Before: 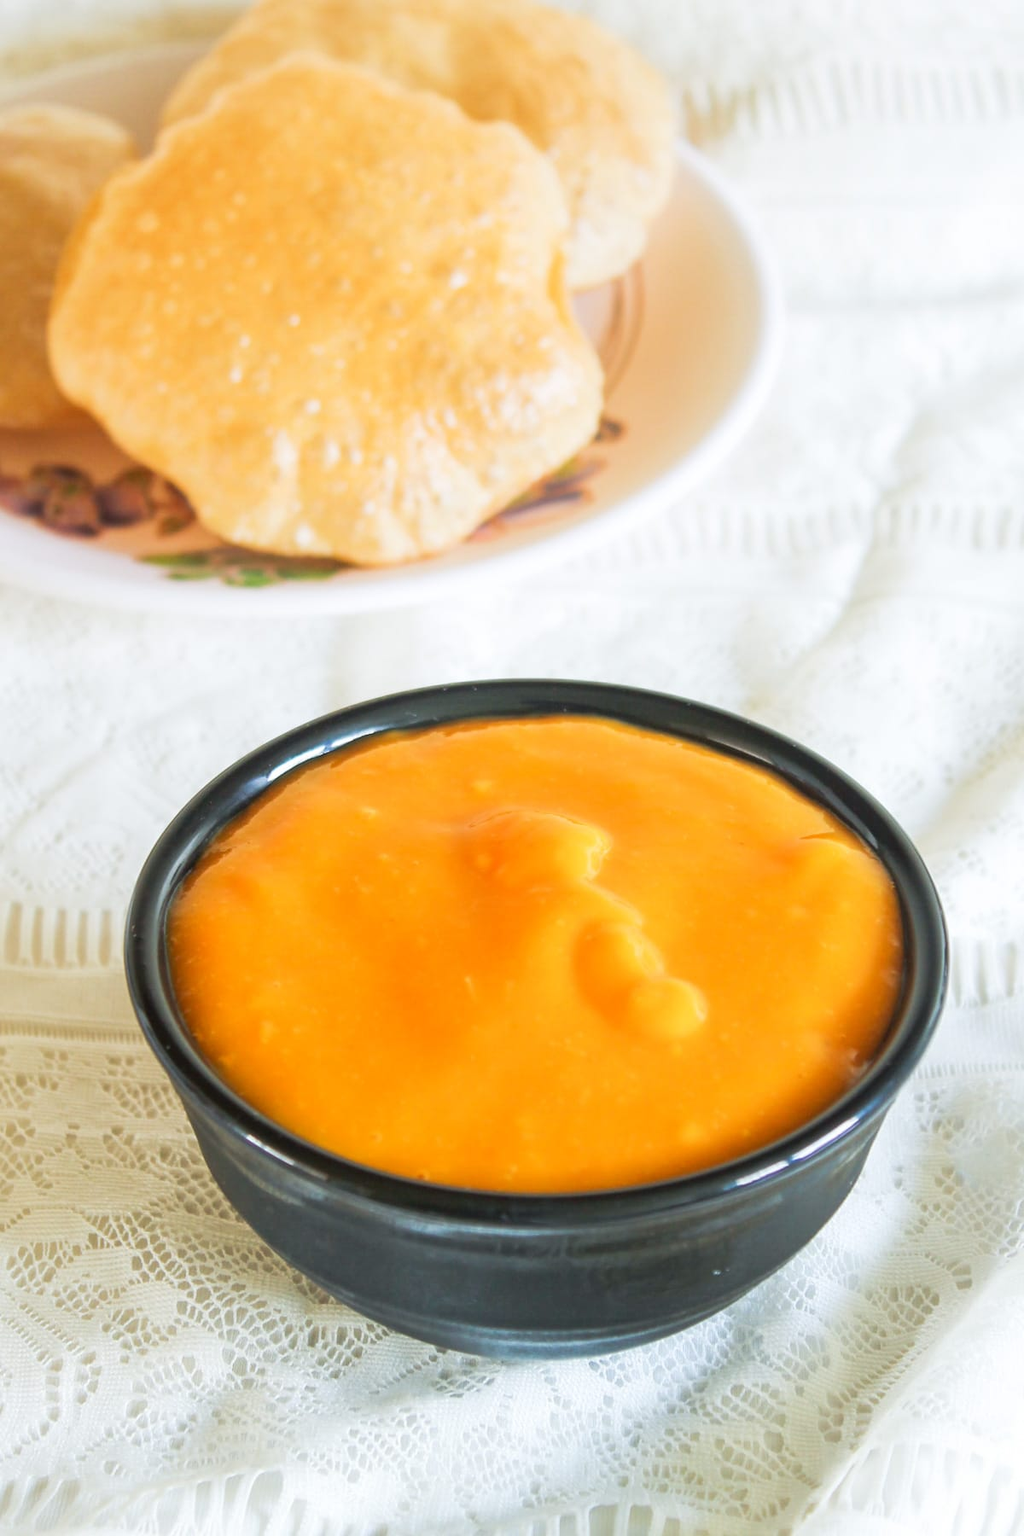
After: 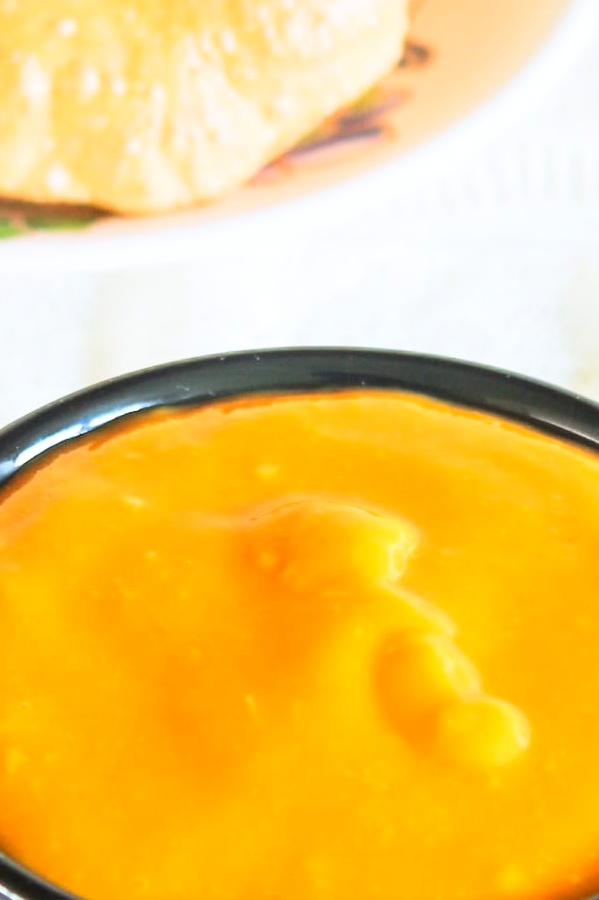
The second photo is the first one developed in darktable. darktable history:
haze removal: strength -0.1, adaptive false
contrast brightness saturation: contrast 0.2, brightness 0.16, saturation 0.22
contrast equalizer: octaves 7, y [[0.6 ×6], [0.55 ×6], [0 ×6], [0 ×6], [0 ×6]], mix 0.3
crop: left 25%, top 25%, right 25%, bottom 25%
